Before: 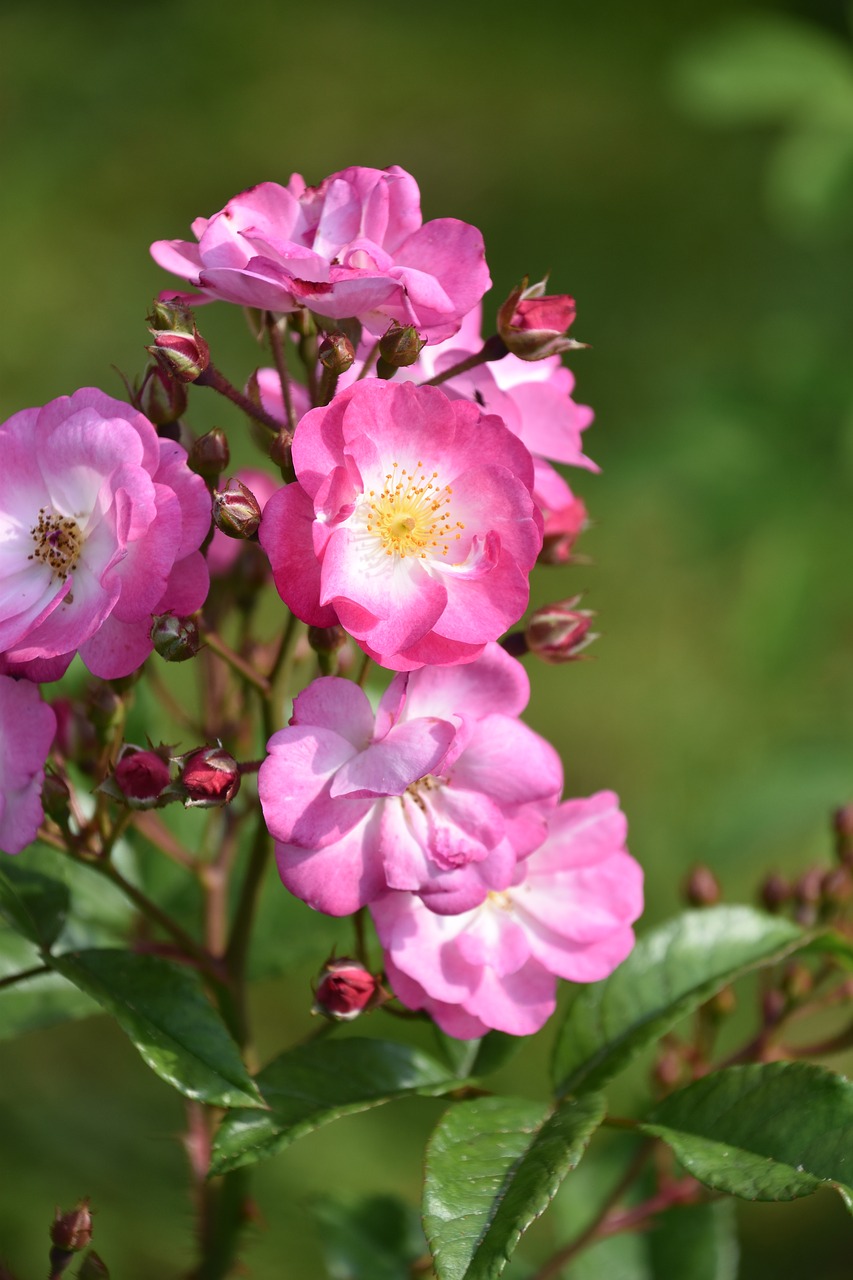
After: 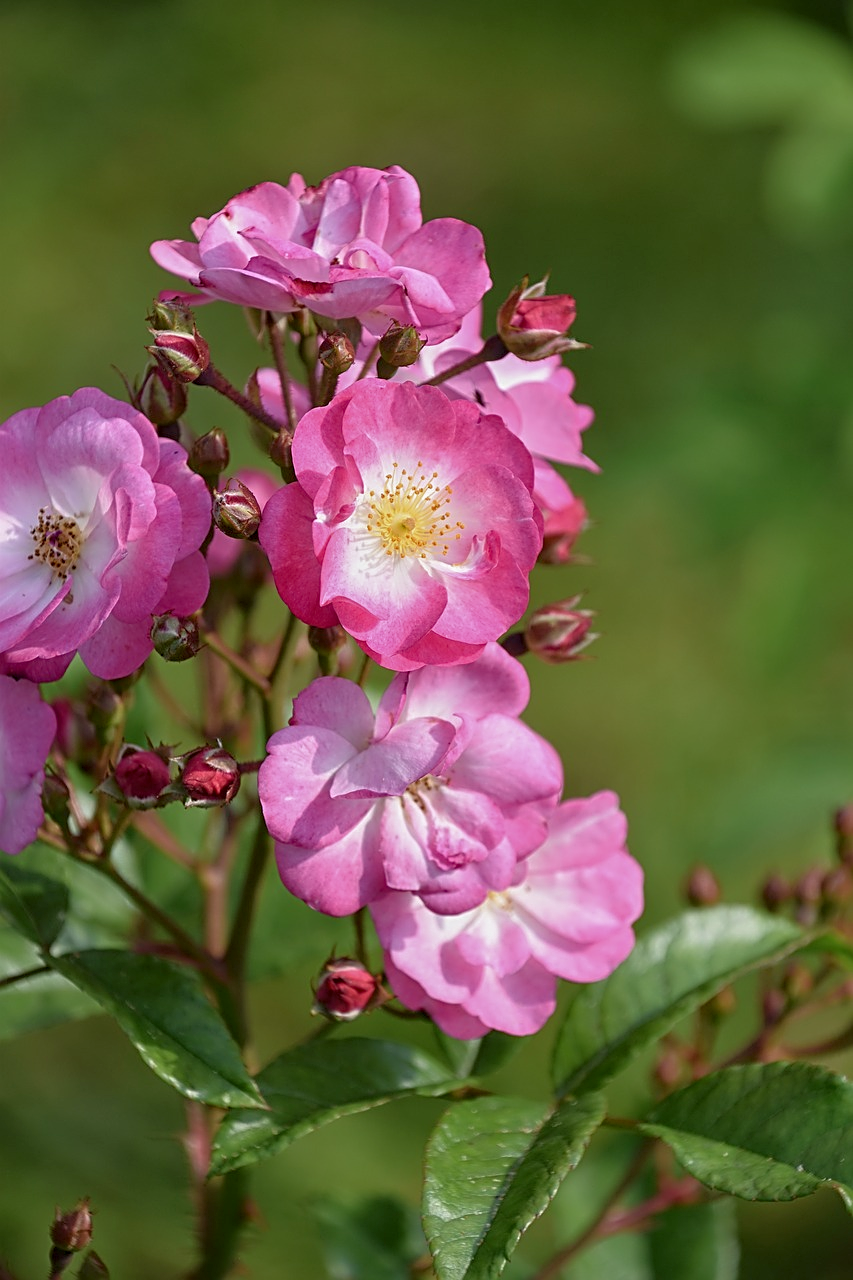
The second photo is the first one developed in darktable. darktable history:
local contrast: on, module defaults
tone equalizer: -8 EV 0.252 EV, -7 EV 0.444 EV, -6 EV 0.42 EV, -5 EV 0.287 EV, -3 EV -0.269 EV, -2 EV -0.415 EV, -1 EV -0.43 EV, +0 EV -0.243 EV, edges refinement/feathering 500, mask exposure compensation -1.57 EV, preserve details no
sharpen: radius 2.534, amount 0.627
